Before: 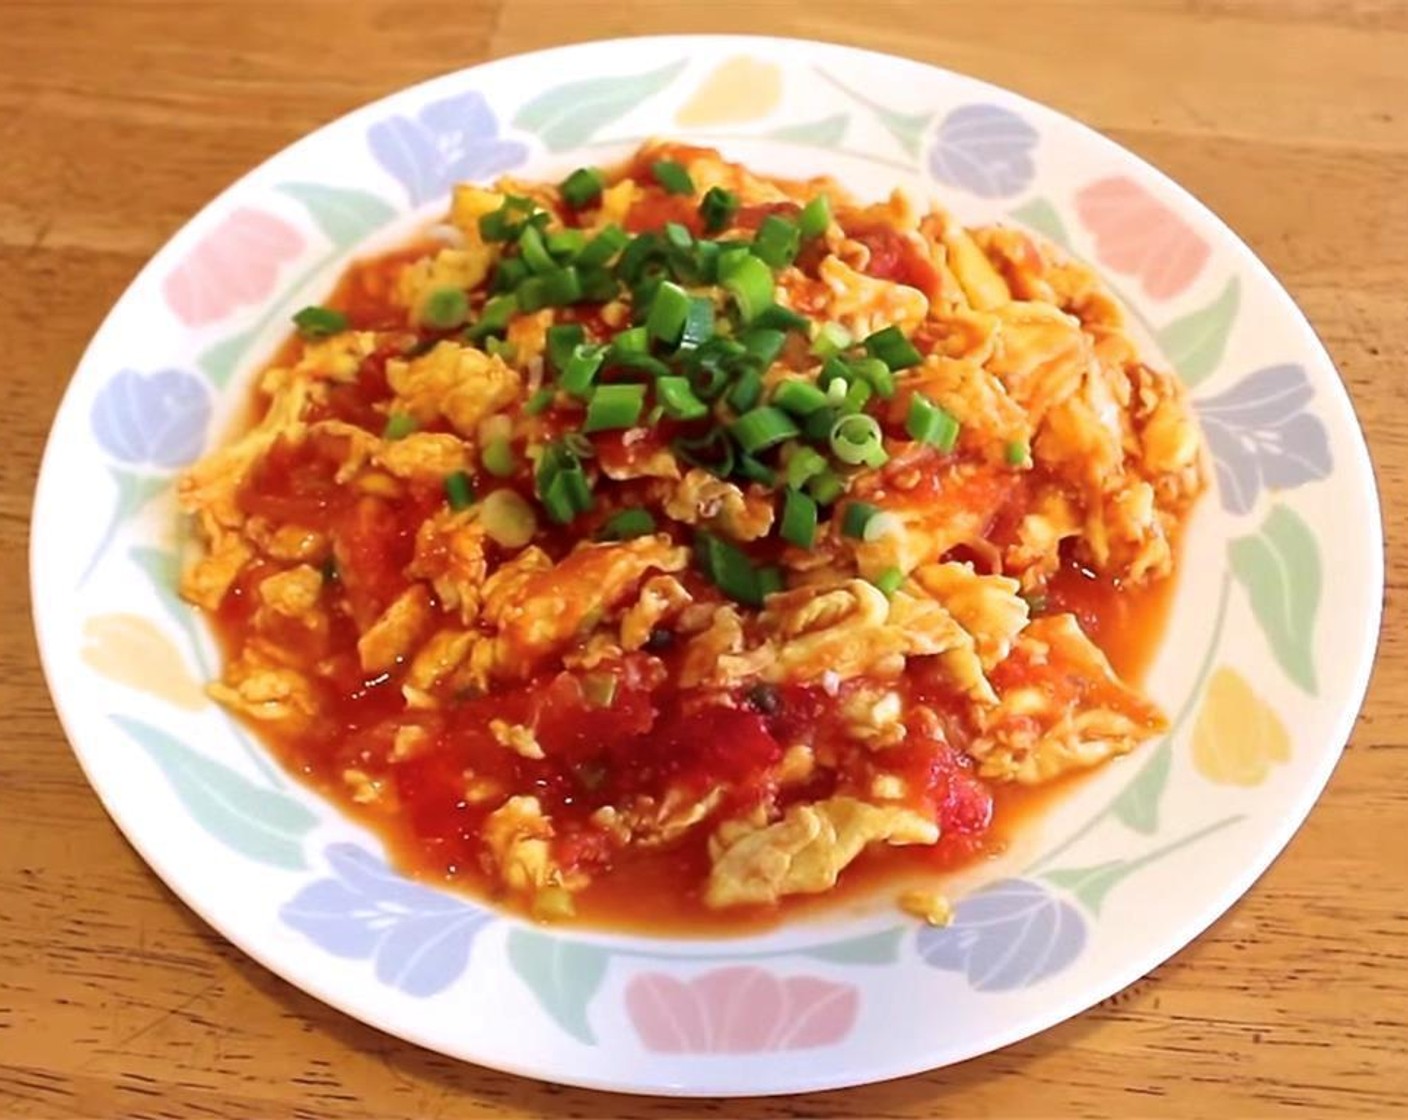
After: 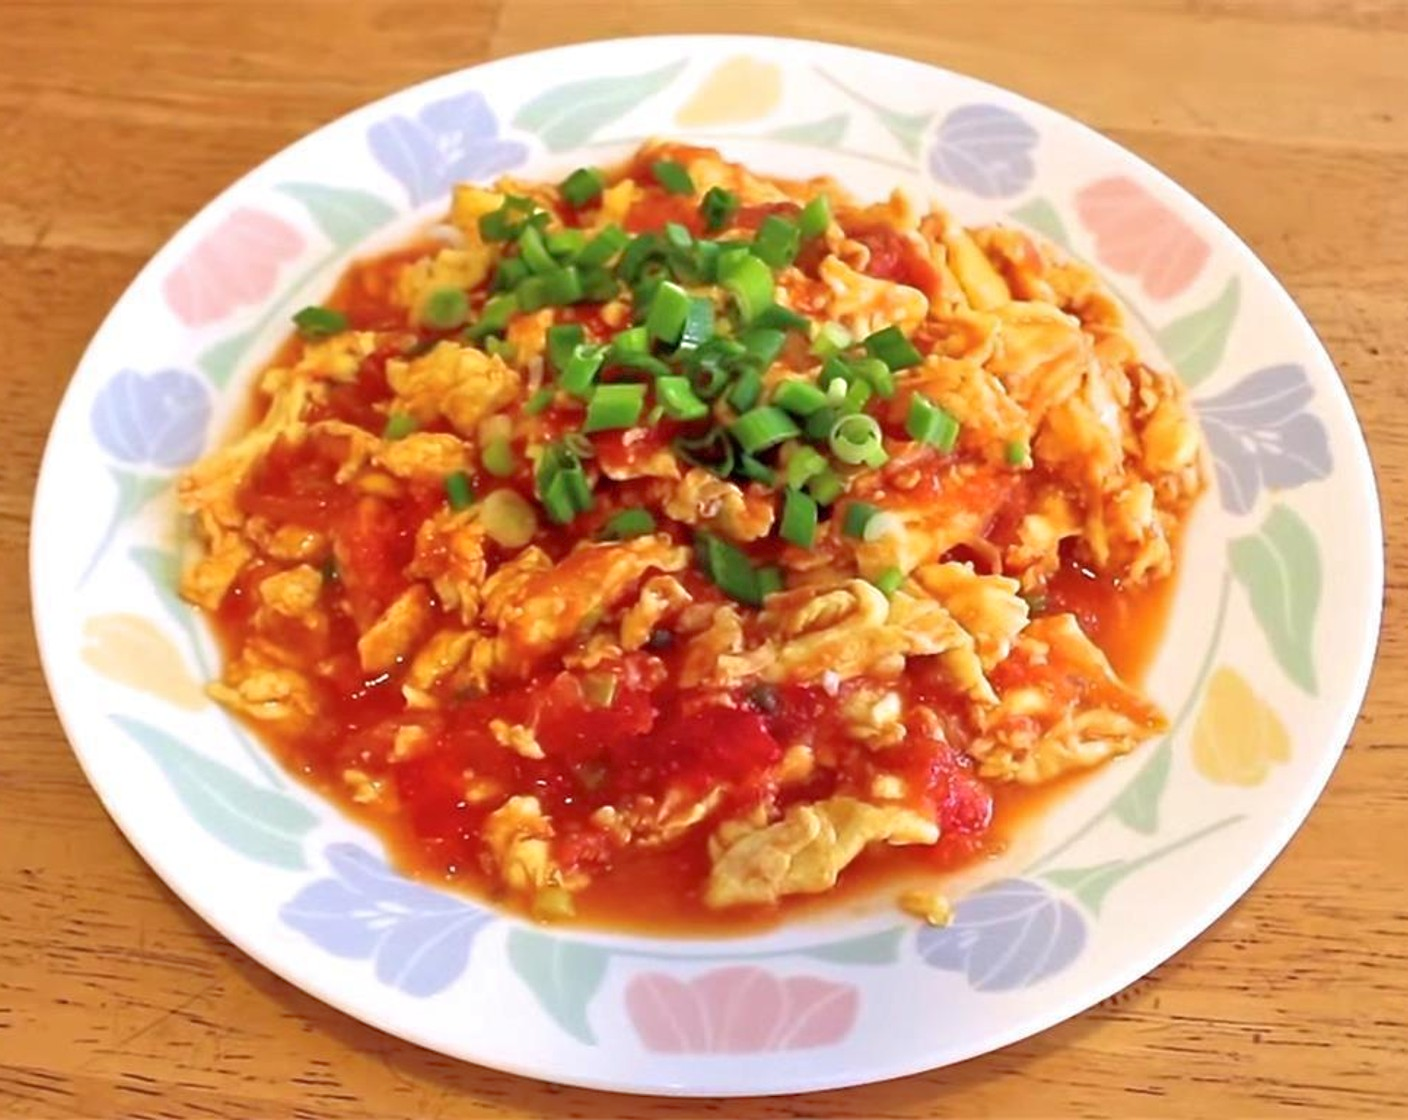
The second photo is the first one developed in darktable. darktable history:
tone equalizer: -7 EV 0.154 EV, -6 EV 0.597 EV, -5 EV 1.13 EV, -4 EV 1.3 EV, -3 EV 1.15 EV, -2 EV 0.6 EV, -1 EV 0.162 EV
